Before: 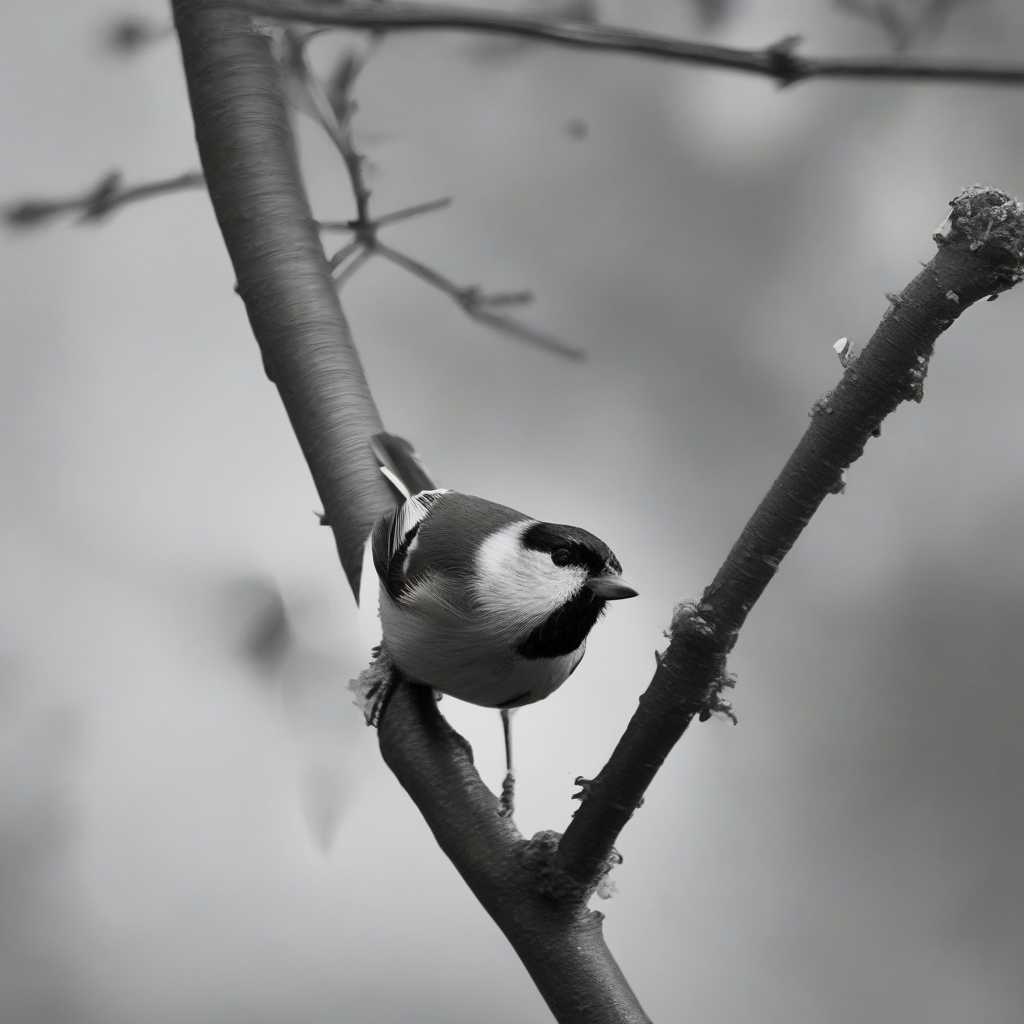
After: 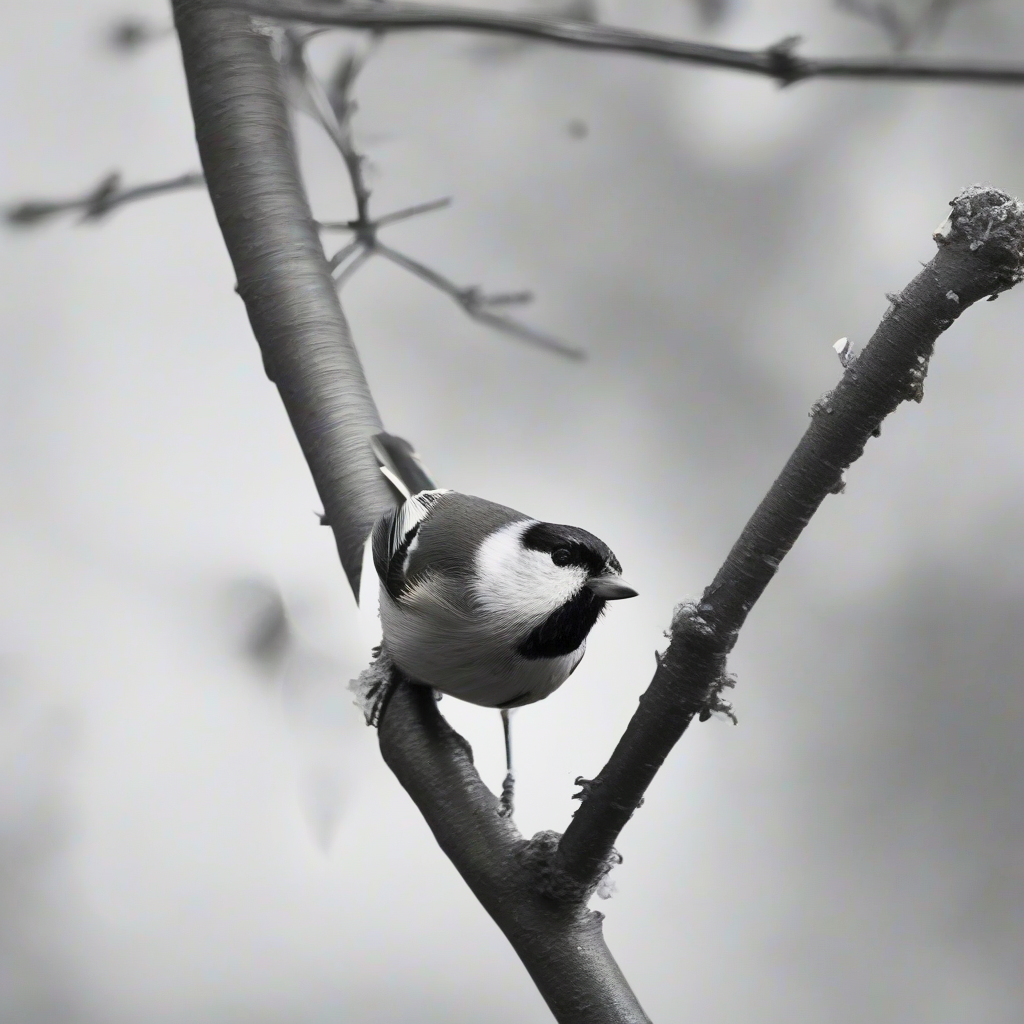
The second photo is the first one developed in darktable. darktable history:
contrast brightness saturation: contrast 0.196, brightness 0.192, saturation 0.796
